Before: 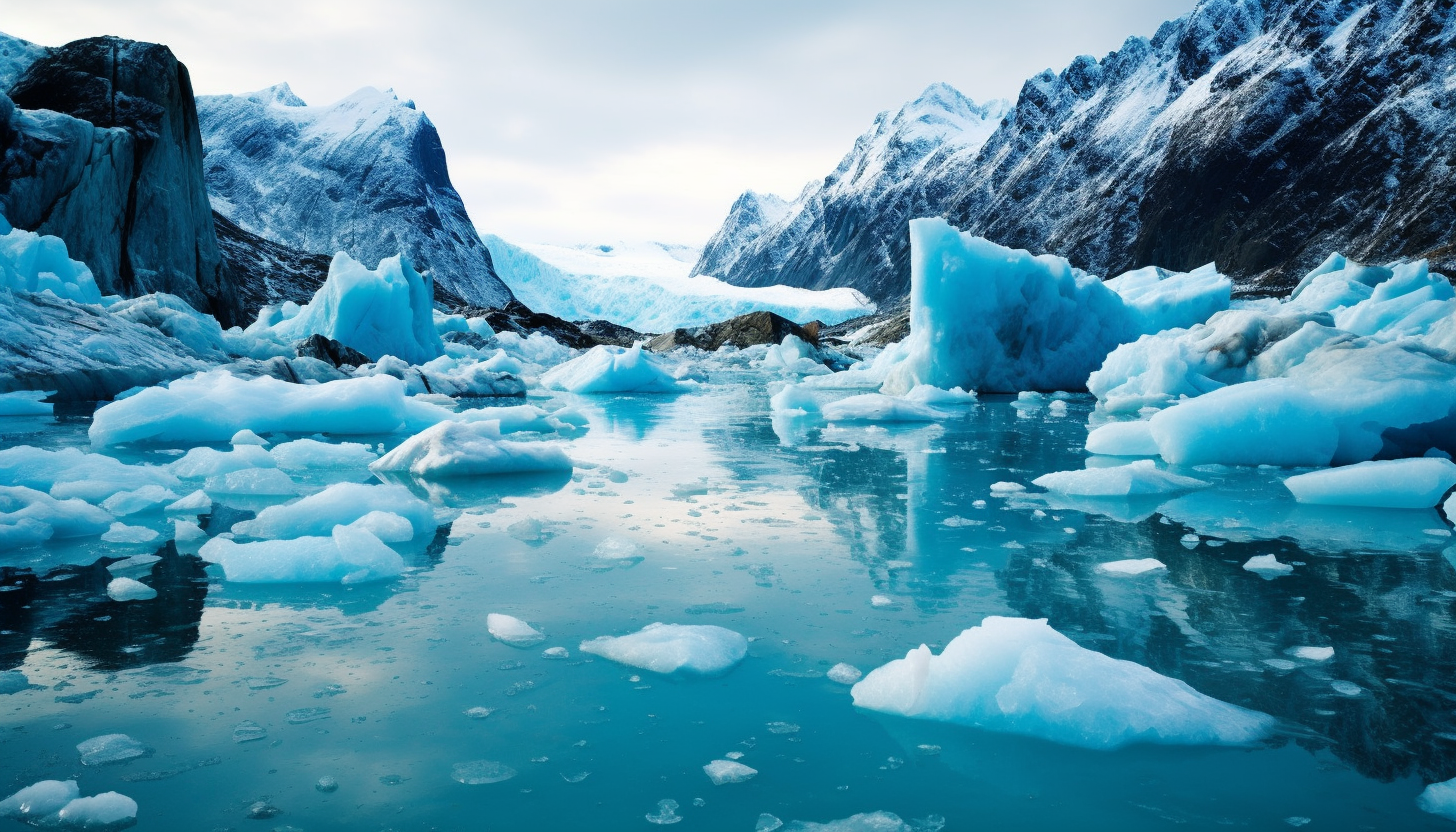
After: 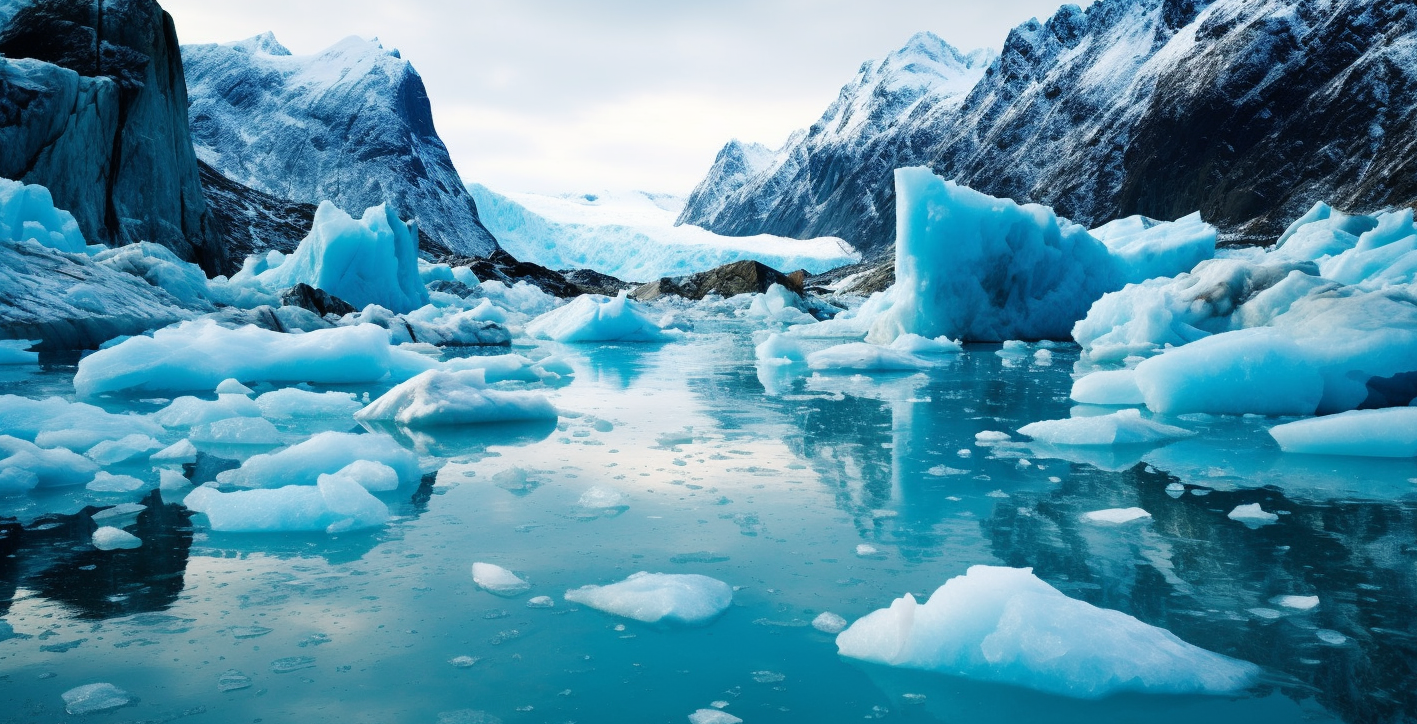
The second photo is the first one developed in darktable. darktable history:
crop: left 1.084%, top 6.146%, right 1.549%, bottom 6.728%
